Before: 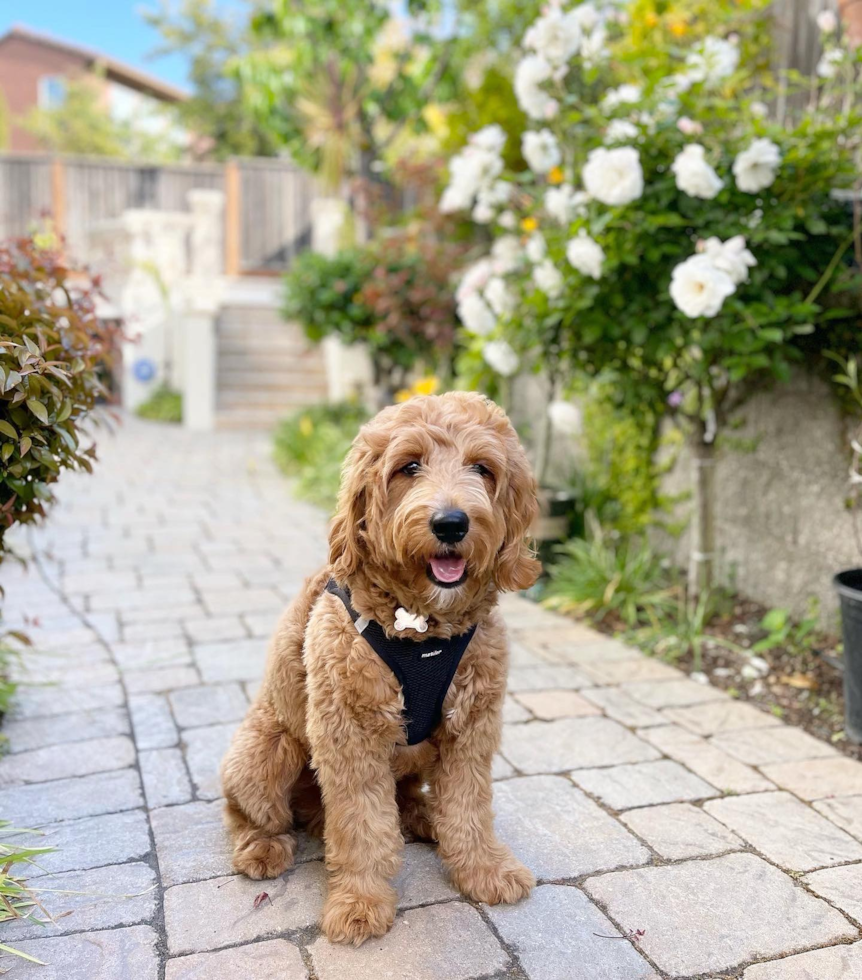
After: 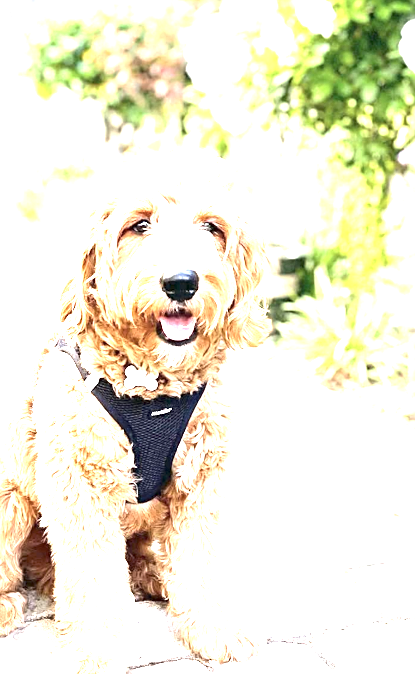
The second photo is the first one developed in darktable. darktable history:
contrast brightness saturation: contrast 0.059, brightness -0.009, saturation -0.22
exposure: exposure 3.067 EV, compensate exposure bias true, compensate highlight preservation false
sharpen: on, module defaults
crop: left 31.393%, top 24.787%, right 20.435%, bottom 6.36%
